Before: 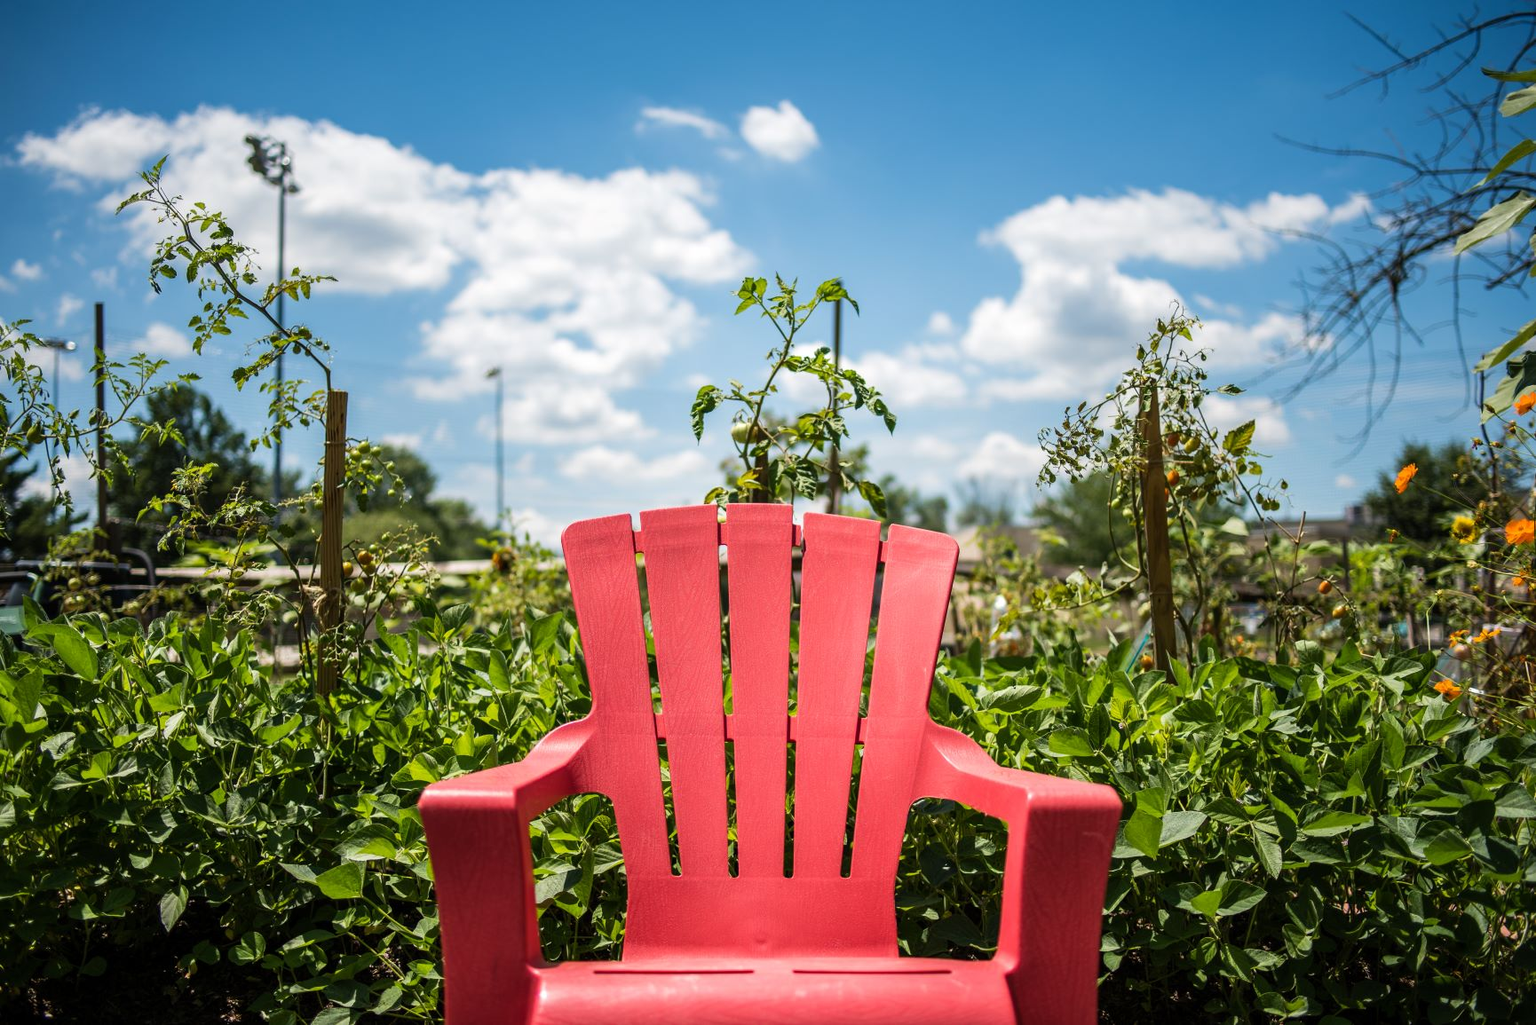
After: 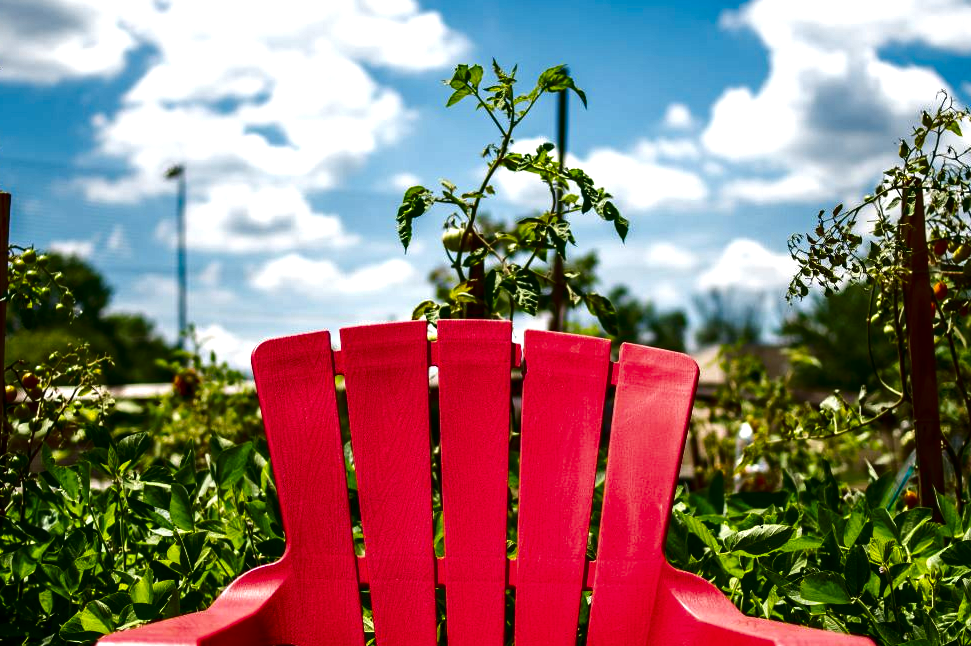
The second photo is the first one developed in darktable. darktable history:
haze removal: compatibility mode true
exposure: black level correction 0, exposure 0.396 EV, compensate highlight preservation false
contrast brightness saturation: contrast 0.091, brightness -0.585, saturation 0.172
crop and rotate: left 22.054%, top 21.477%, right 21.771%, bottom 22.586%
